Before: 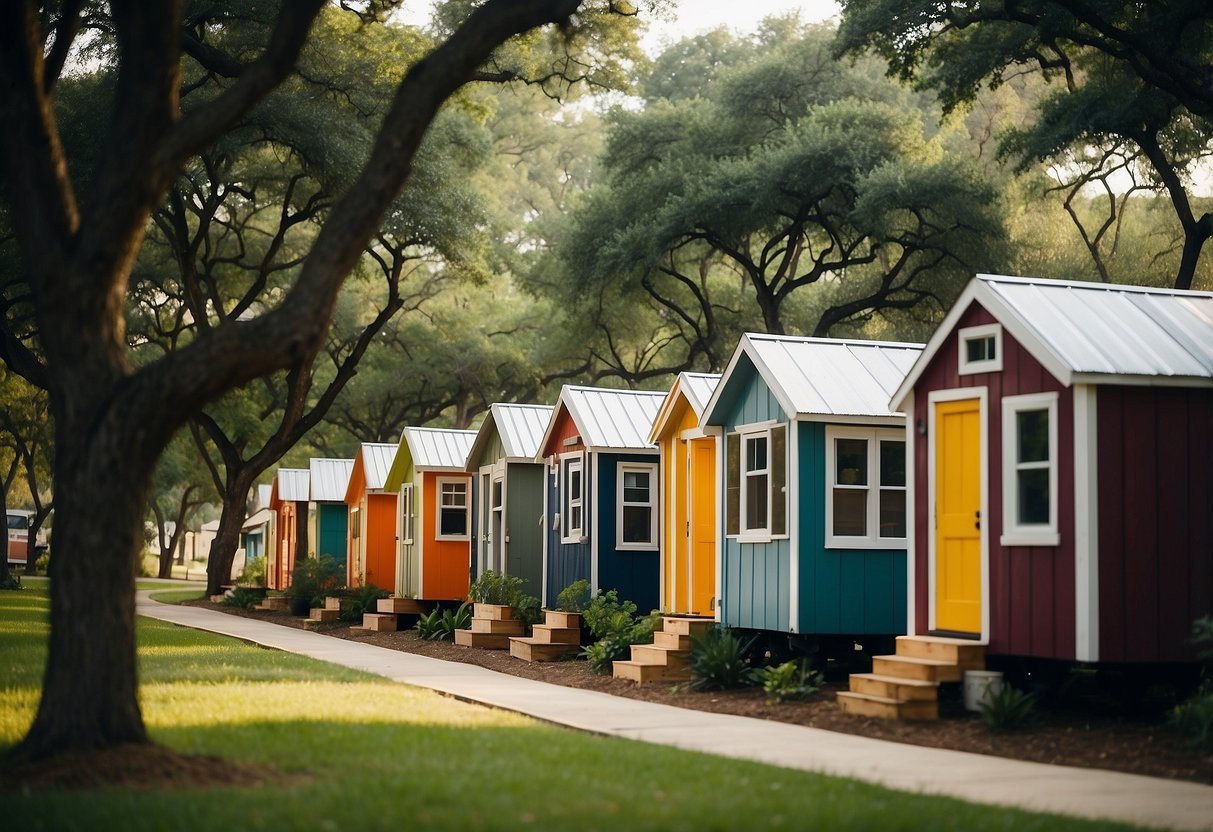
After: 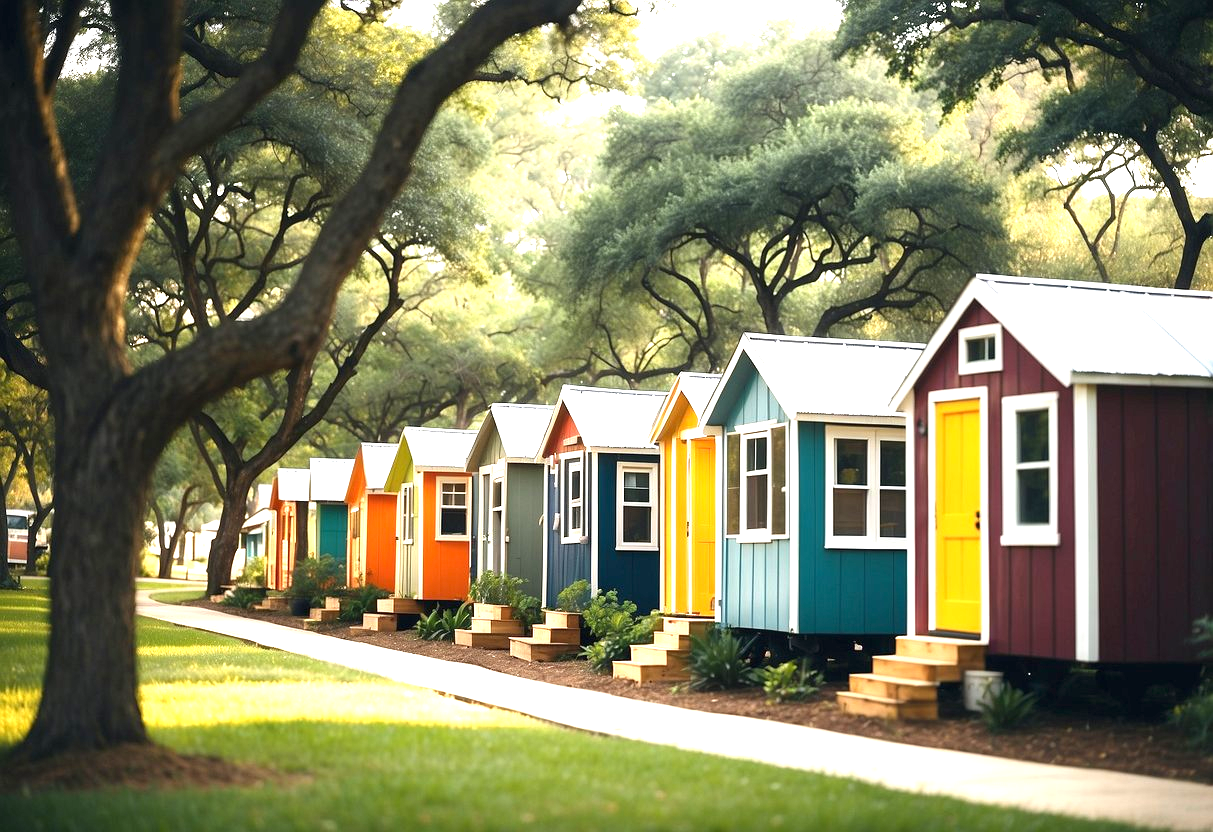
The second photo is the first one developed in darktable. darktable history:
exposure: black level correction 0, exposure 1.471 EV, compensate highlight preservation false
